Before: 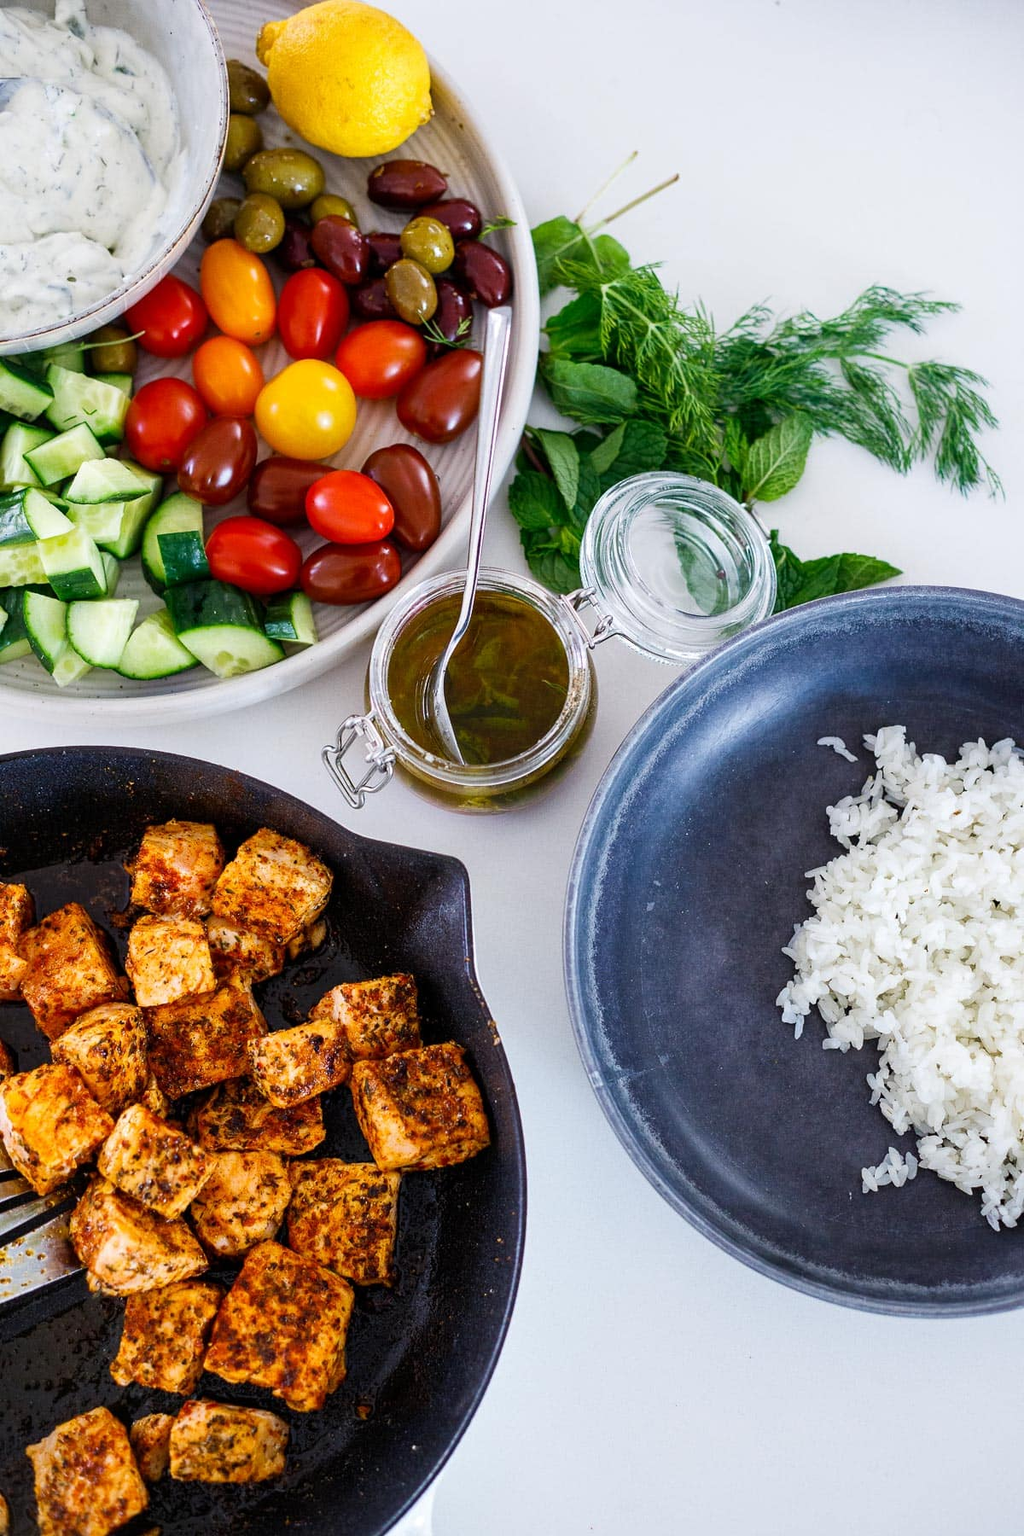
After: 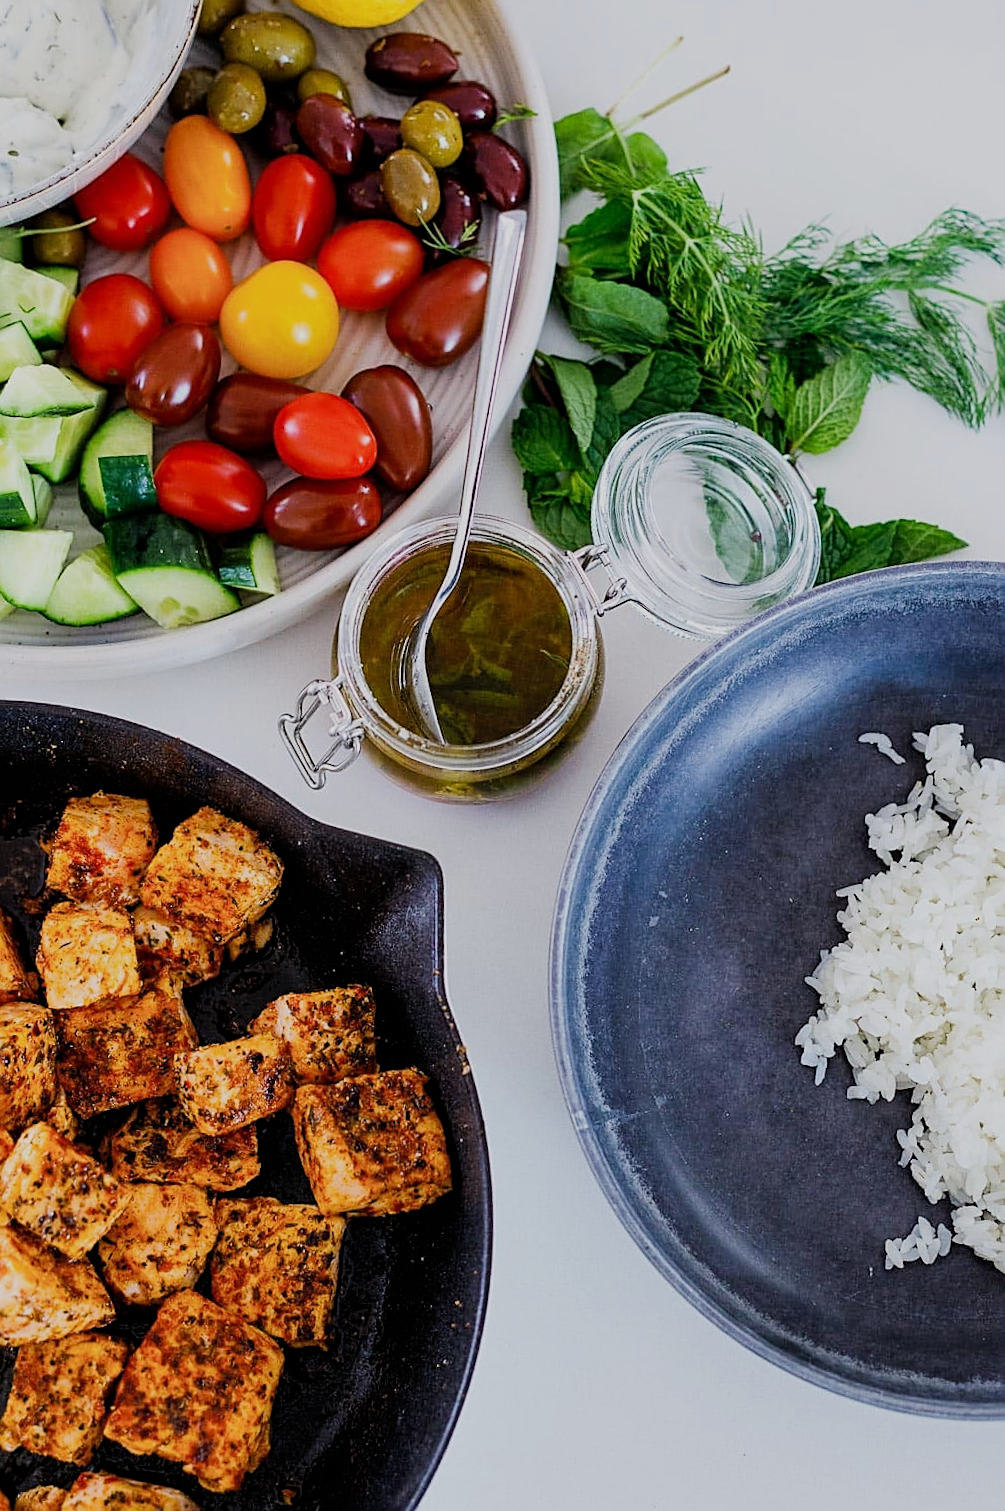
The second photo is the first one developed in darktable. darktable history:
filmic rgb: black relative exposure -7.65 EV, white relative exposure 4.56 EV, hardness 3.61
crop and rotate: angle -2.88°, left 5.297%, top 5.213%, right 4.7%, bottom 4.57%
sharpen: on, module defaults
